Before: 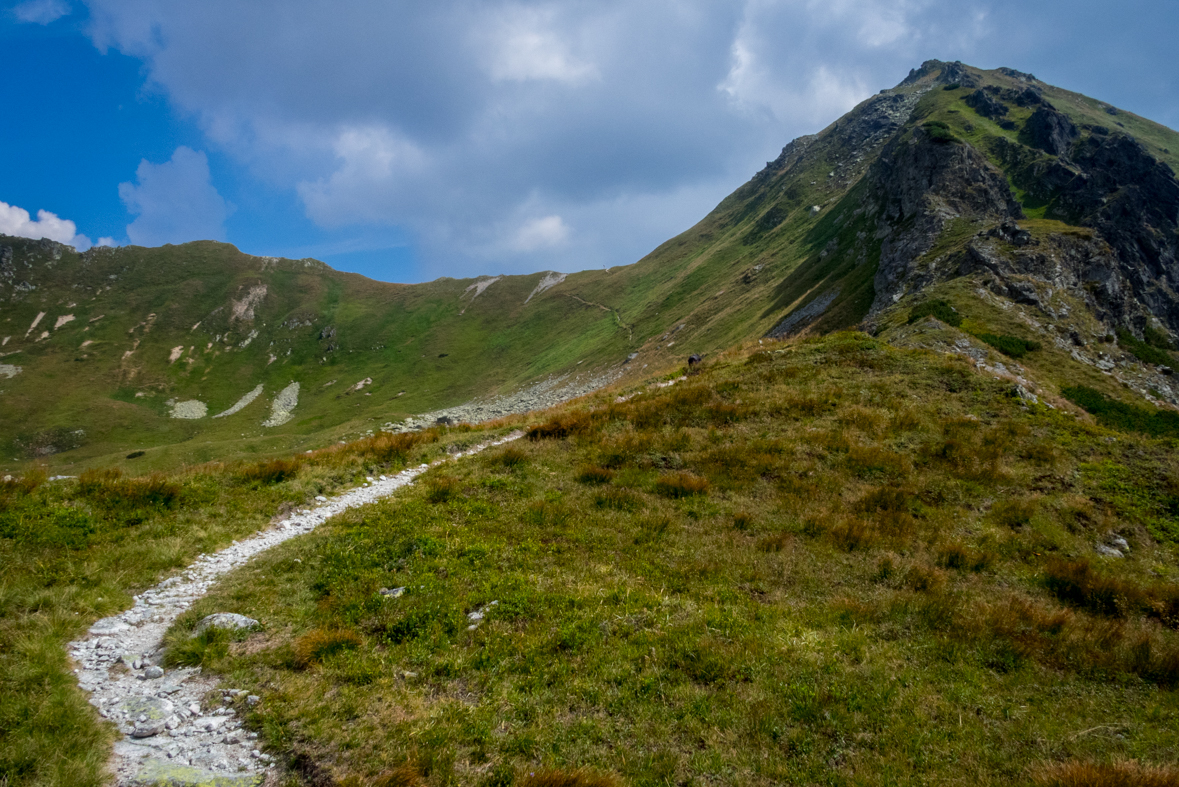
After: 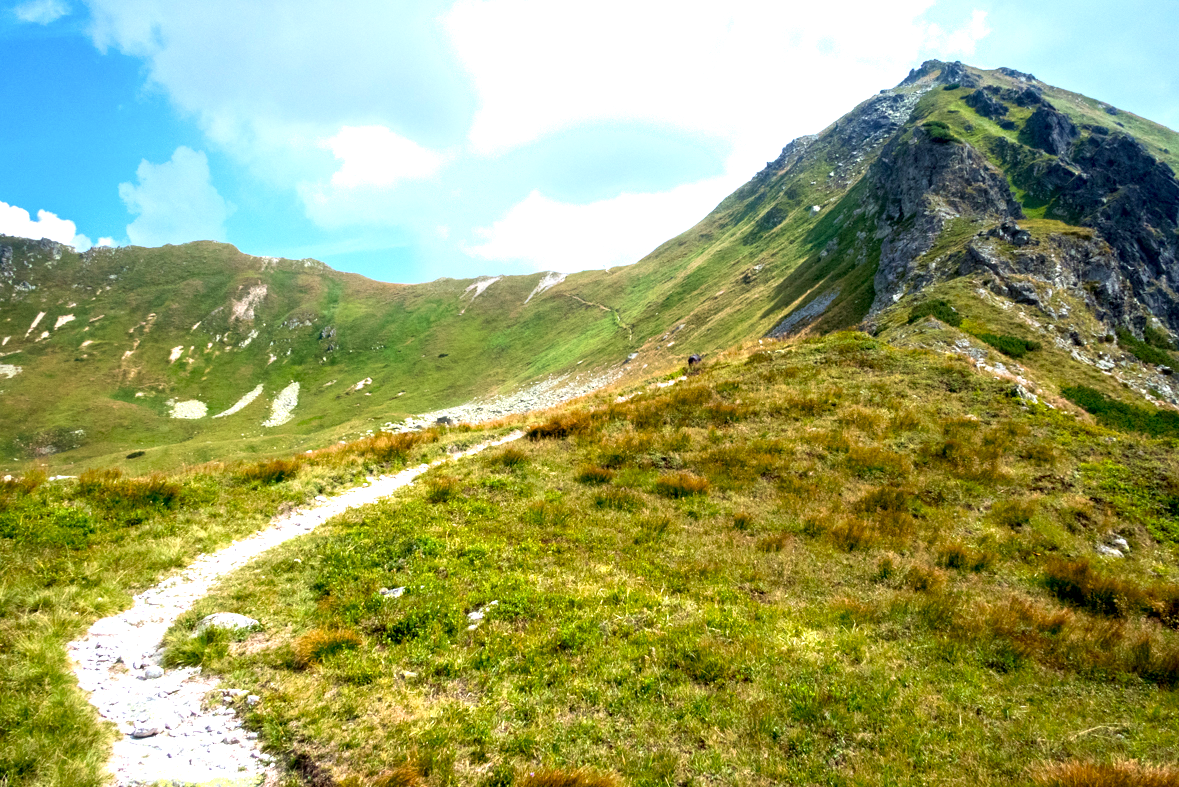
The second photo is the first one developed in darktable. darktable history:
velvia: on, module defaults
exposure: black level correction 0.001, exposure 1.735 EV, compensate highlight preservation false
shadows and highlights: shadows 0, highlights 40
